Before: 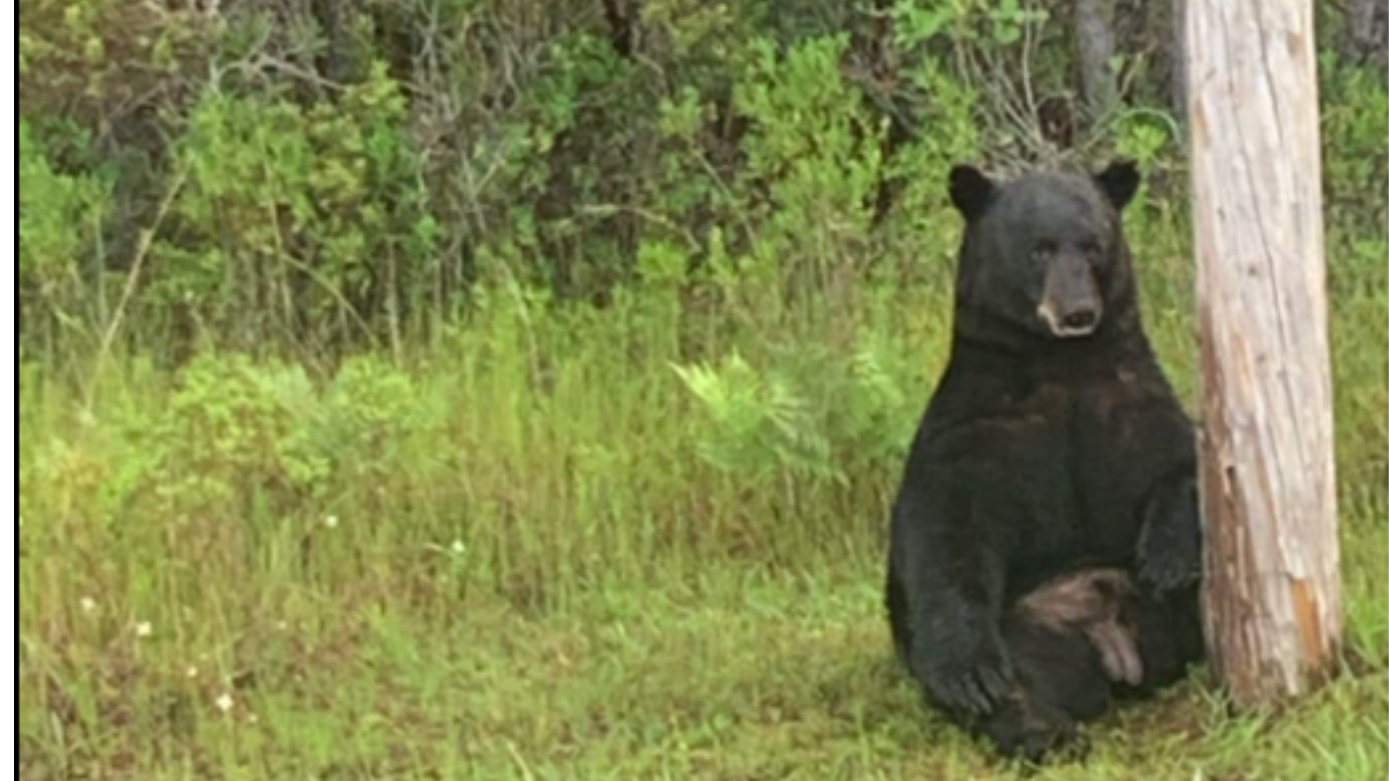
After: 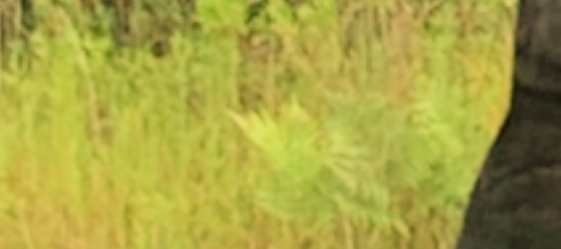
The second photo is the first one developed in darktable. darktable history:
exposure: black level correction 0, exposure 0.95 EV, compensate exposure bias true, compensate highlight preservation false
crop: left 31.751%, top 32.172%, right 27.8%, bottom 35.83%
filmic rgb: black relative exposure -6.15 EV, white relative exposure 6.96 EV, hardness 2.23, color science v6 (2022)
white balance: red 1.138, green 0.996, blue 0.812
